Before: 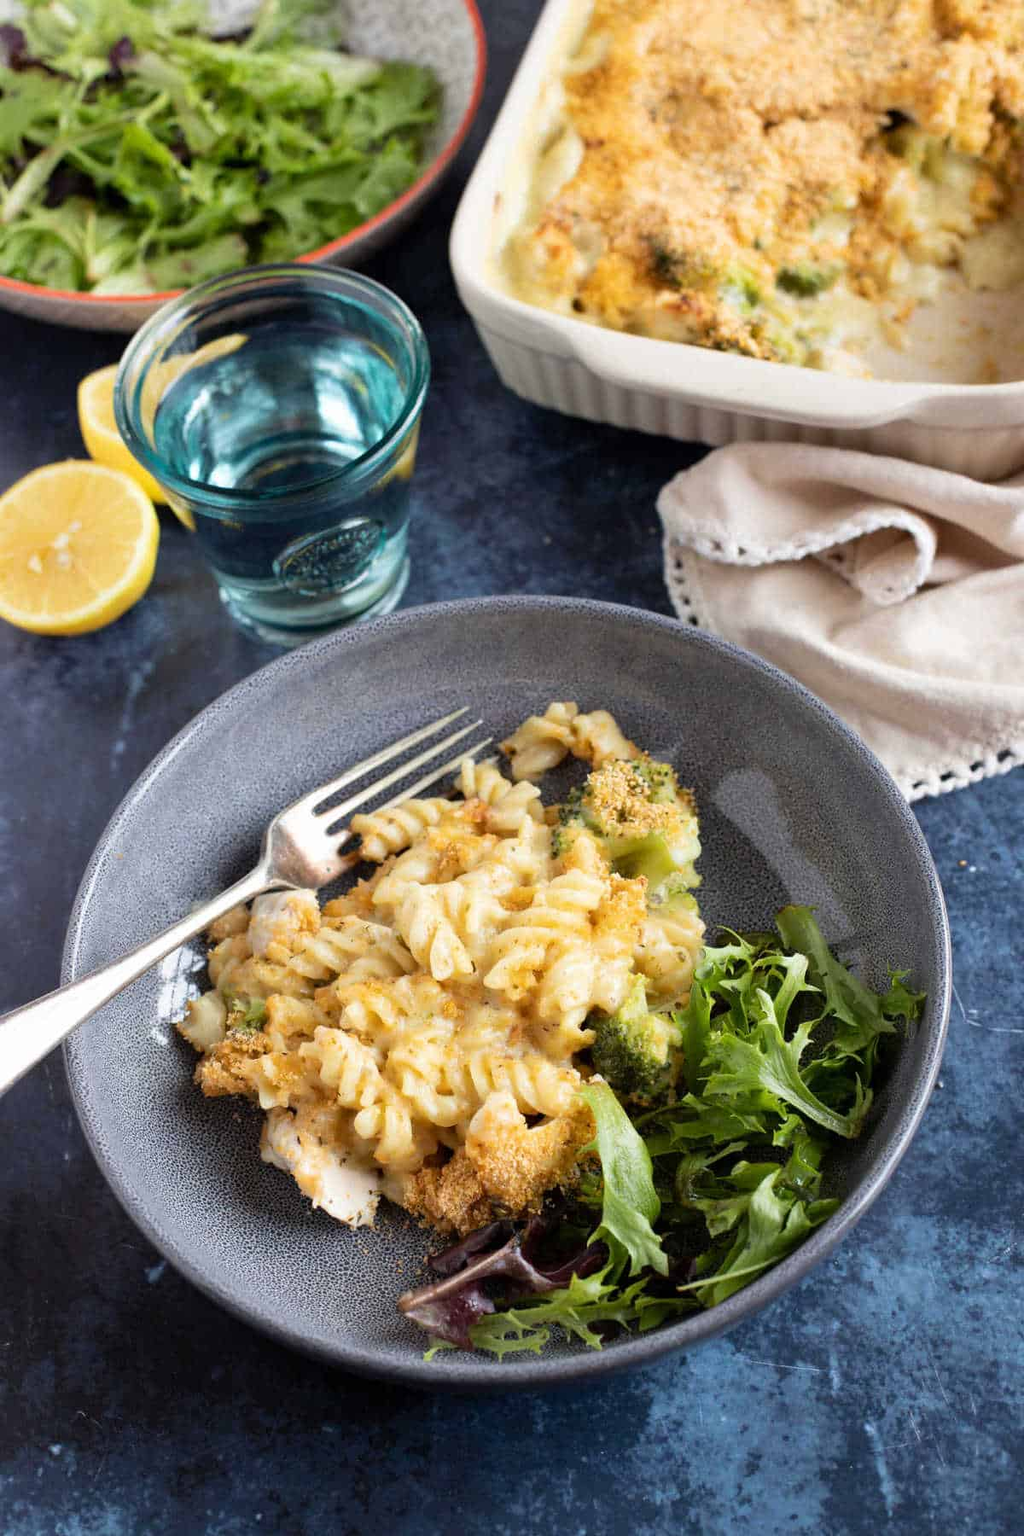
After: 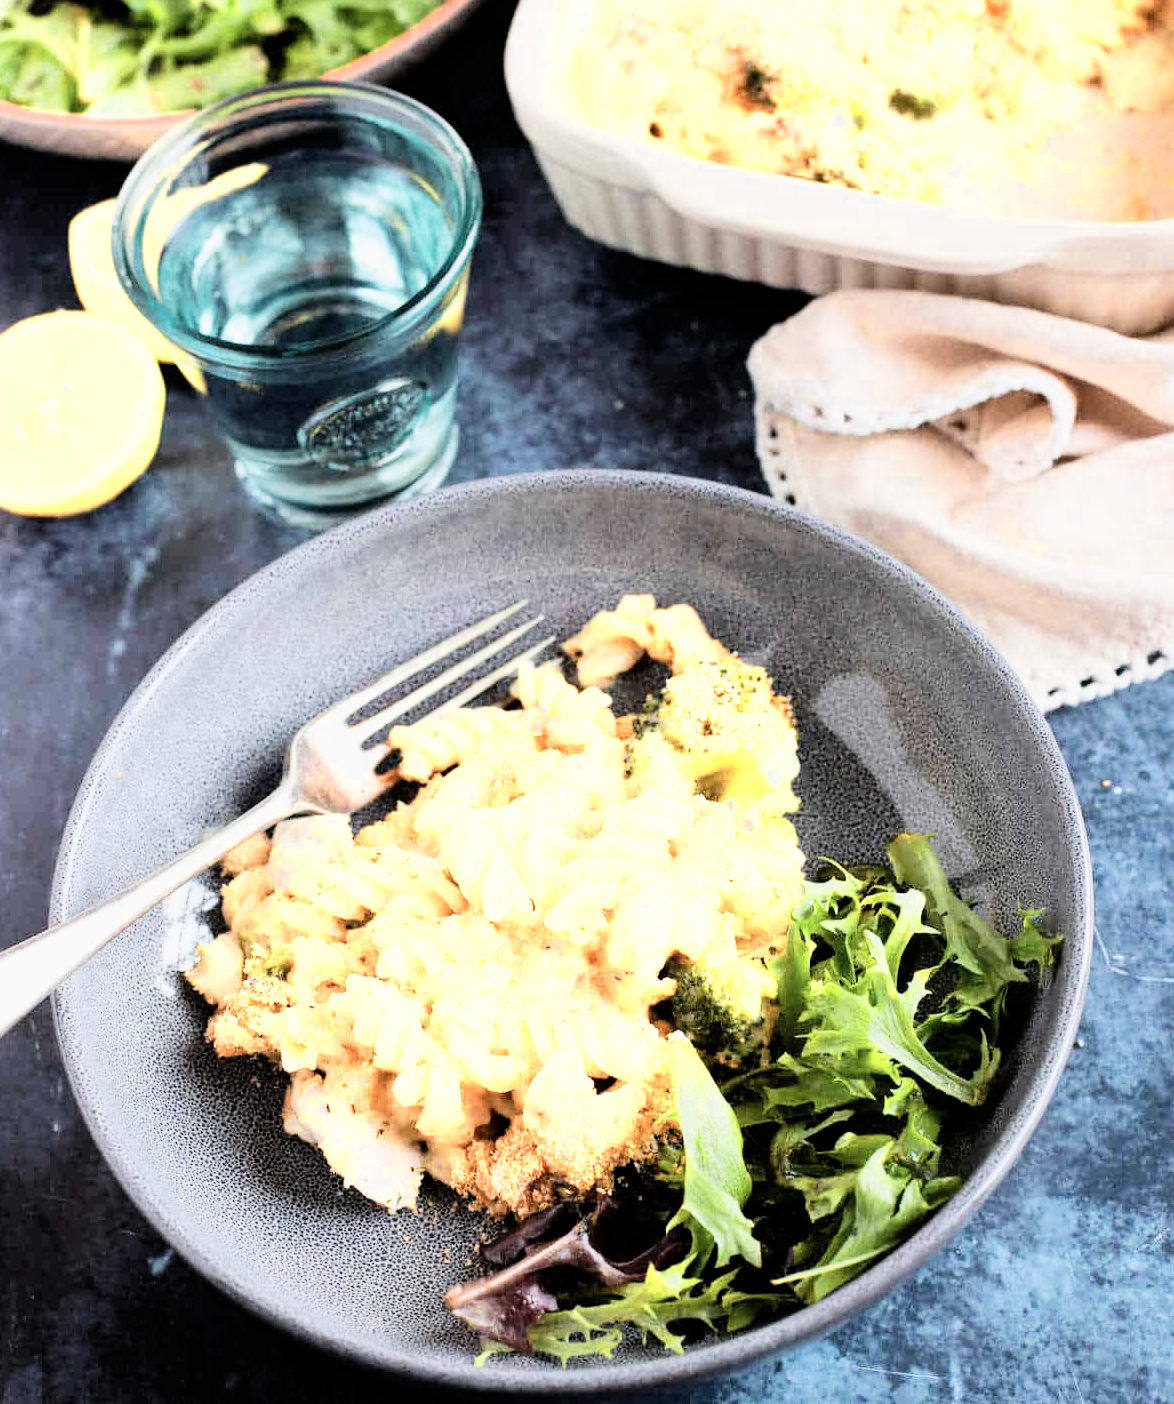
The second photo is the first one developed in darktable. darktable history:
crop and rotate: left 1.895%, top 12.718%, right 0.209%, bottom 9.242%
color zones: curves: ch0 [(0.018, 0.548) (0.224, 0.64) (0.425, 0.447) (0.675, 0.575) (0.732, 0.579)]; ch1 [(0.066, 0.487) (0.25, 0.5) (0.404, 0.43) (0.75, 0.421) (0.956, 0.421)]; ch2 [(0.044, 0.561) (0.215, 0.465) (0.399, 0.544) (0.465, 0.548) (0.614, 0.447) (0.724, 0.43) (0.882, 0.623) (0.956, 0.632)]
filmic rgb: black relative exposure -7.5 EV, white relative exposure 5 EV, hardness 3.31, contrast 1.299
exposure: black level correction 0, exposure 1.17 EV, compensate highlight preservation false
